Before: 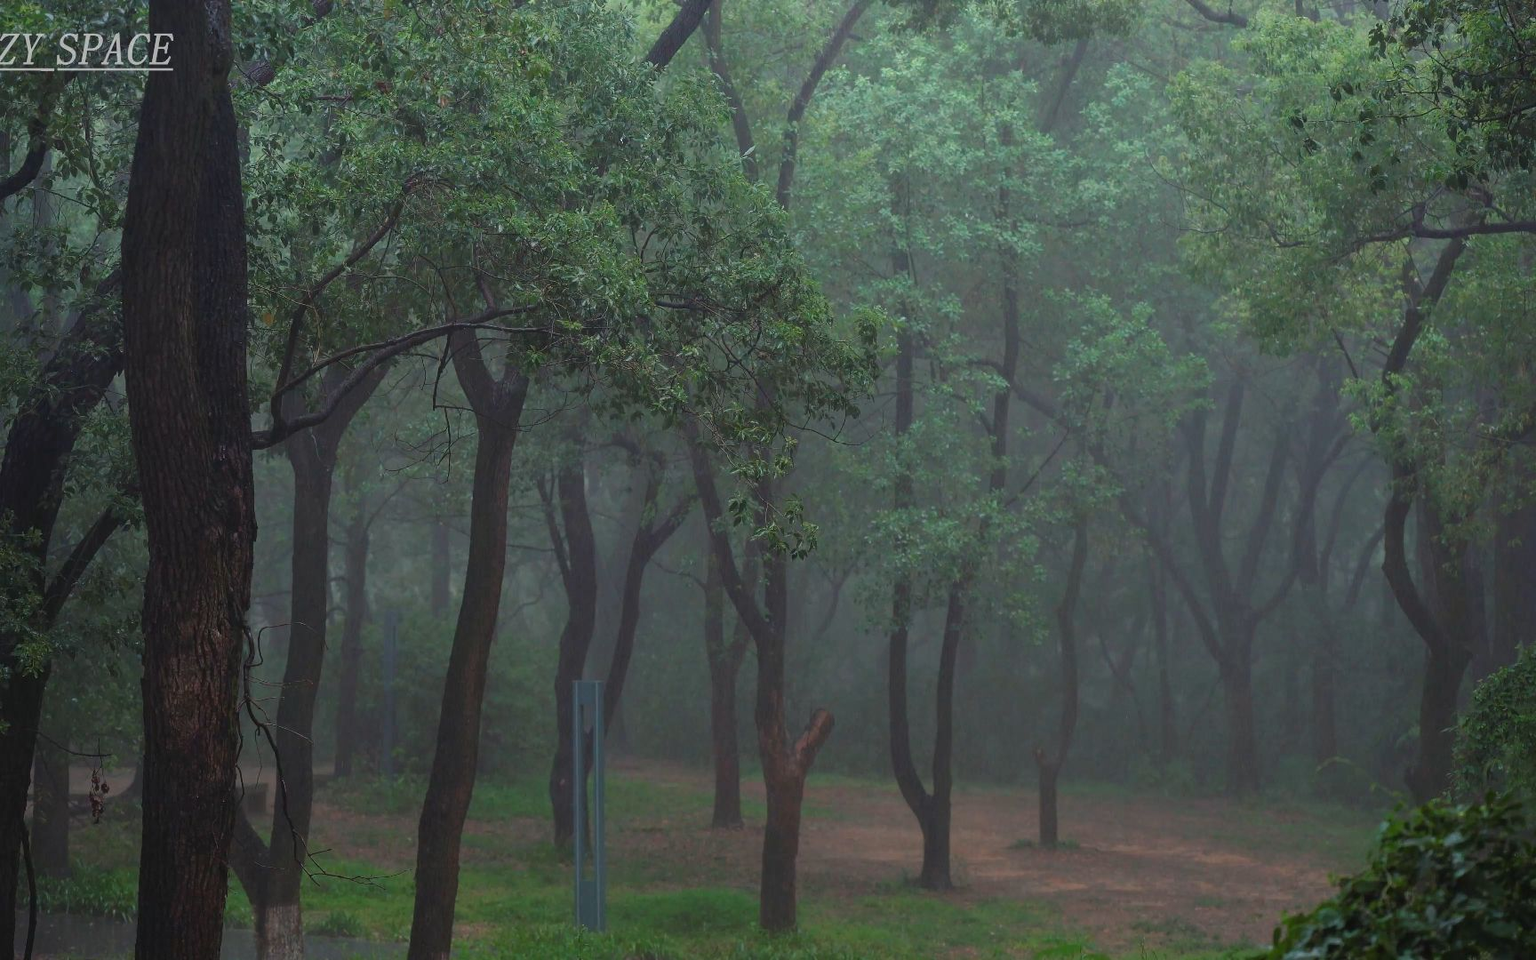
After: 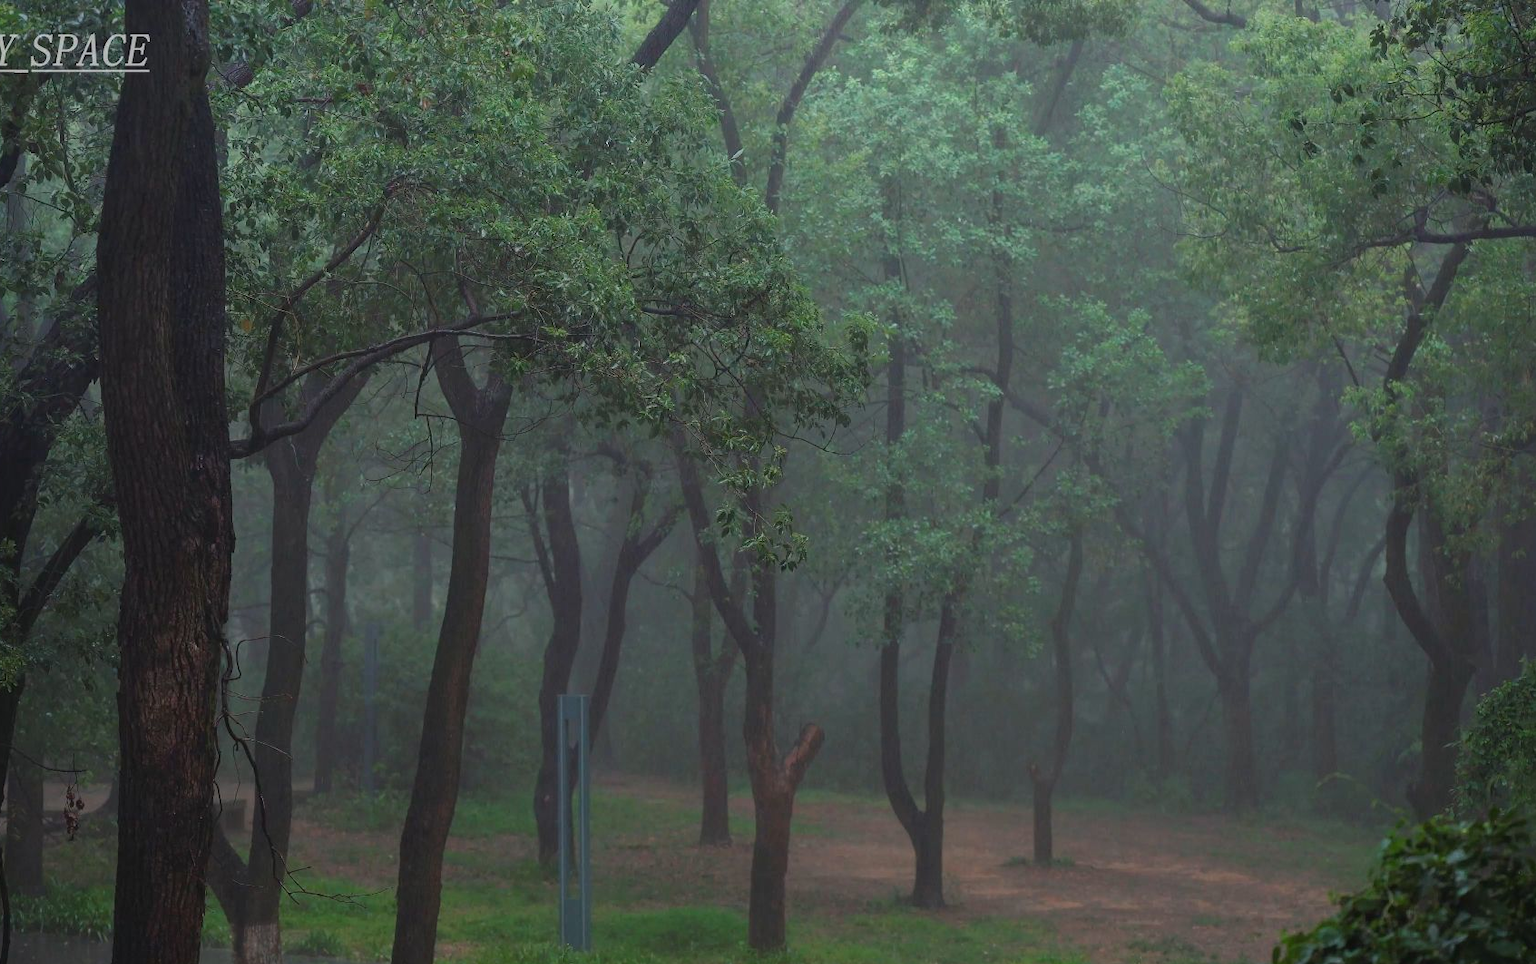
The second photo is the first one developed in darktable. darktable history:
crop: left 1.738%, right 0.278%, bottom 1.509%
